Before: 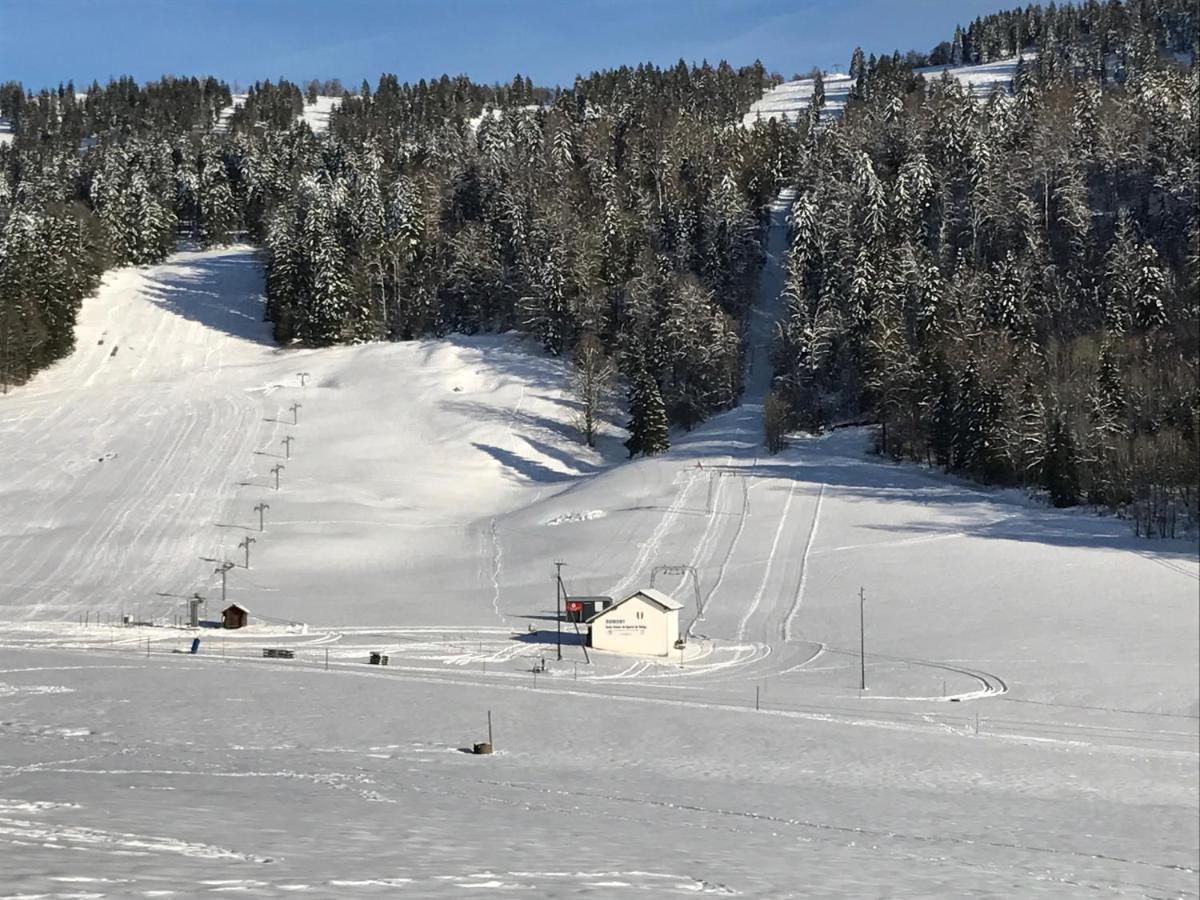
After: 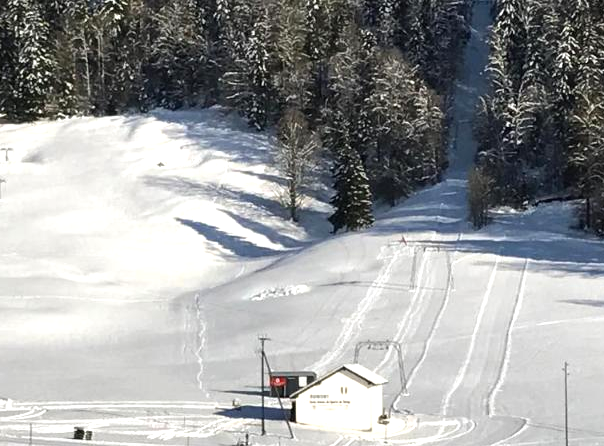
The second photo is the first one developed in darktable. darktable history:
crop: left 24.734%, top 25.041%, right 24.902%, bottom 25.324%
levels: mode automatic, white 90.73%, levels [0.044, 0.475, 0.791]
